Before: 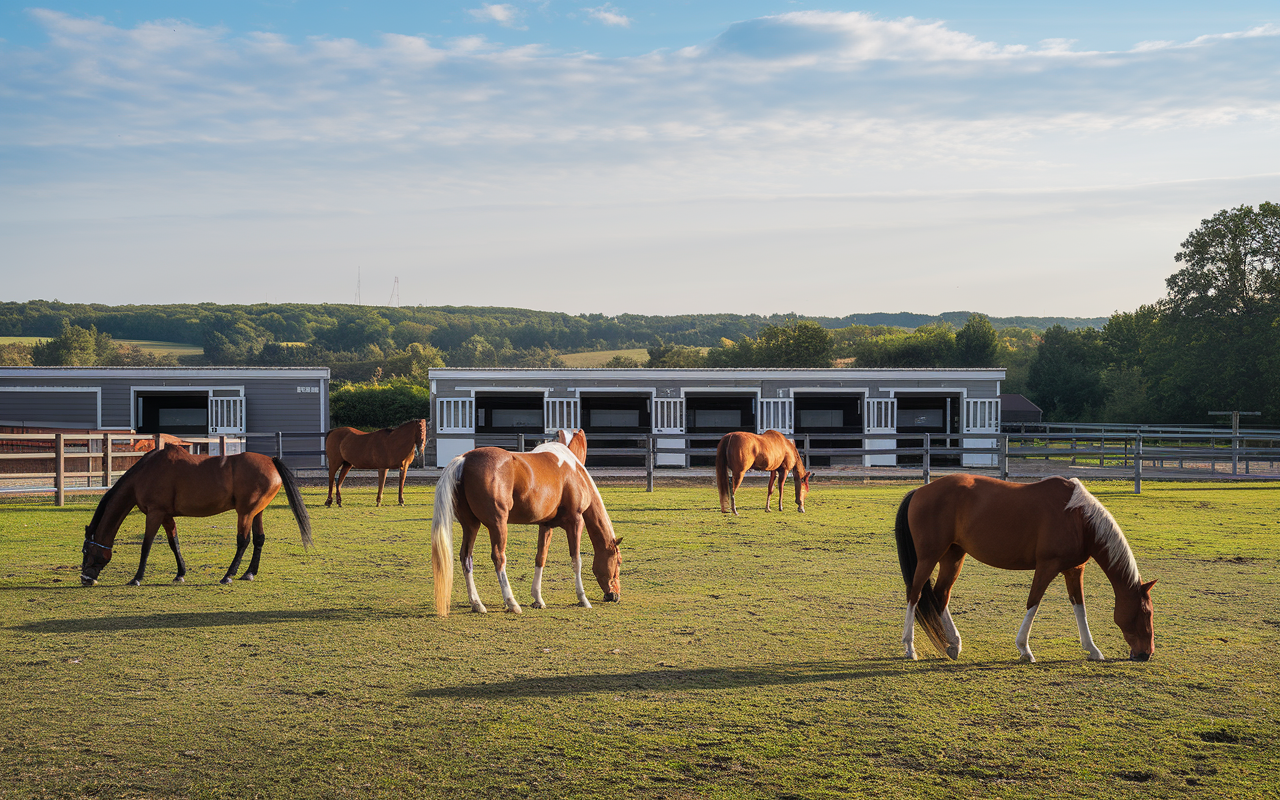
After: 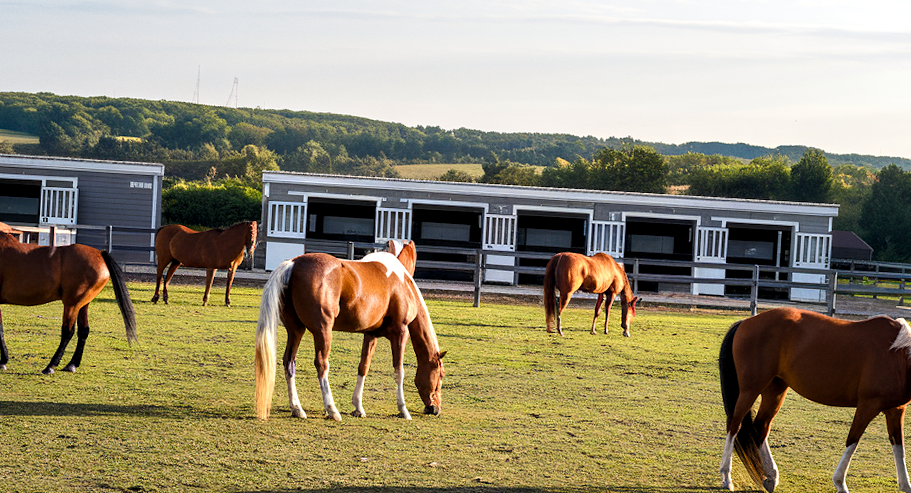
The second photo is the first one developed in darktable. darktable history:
tone equalizer: -8 EV -0.417 EV, -7 EV -0.389 EV, -6 EV -0.333 EV, -5 EV -0.222 EV, -3 EV 0.222 EV, -2 EV 0.333 EV, -1 EV 0.389 EV, +0 EV 0.417 EV, edges refinement/feathering 500, mask exposure compensation -1.25 EV, preserve details no
crop and rotate: angle -3.37°, left 9.79%, top 20.73%, right 12.42%, bottom 11.82%
grain: coarseness 0.09 ISO, strength 10%
color balance rgb: perceptual saturation grading › global saturation 20%, perceptual saturation grading › highlights -25%, perceptual saturation grading › shadows 25%
contrast equalizer: octaves 7, y [[0.6 ×6], [0.55 ×6], [0 ×6], [0 ×6], [0 ×6]], mix 0.35
